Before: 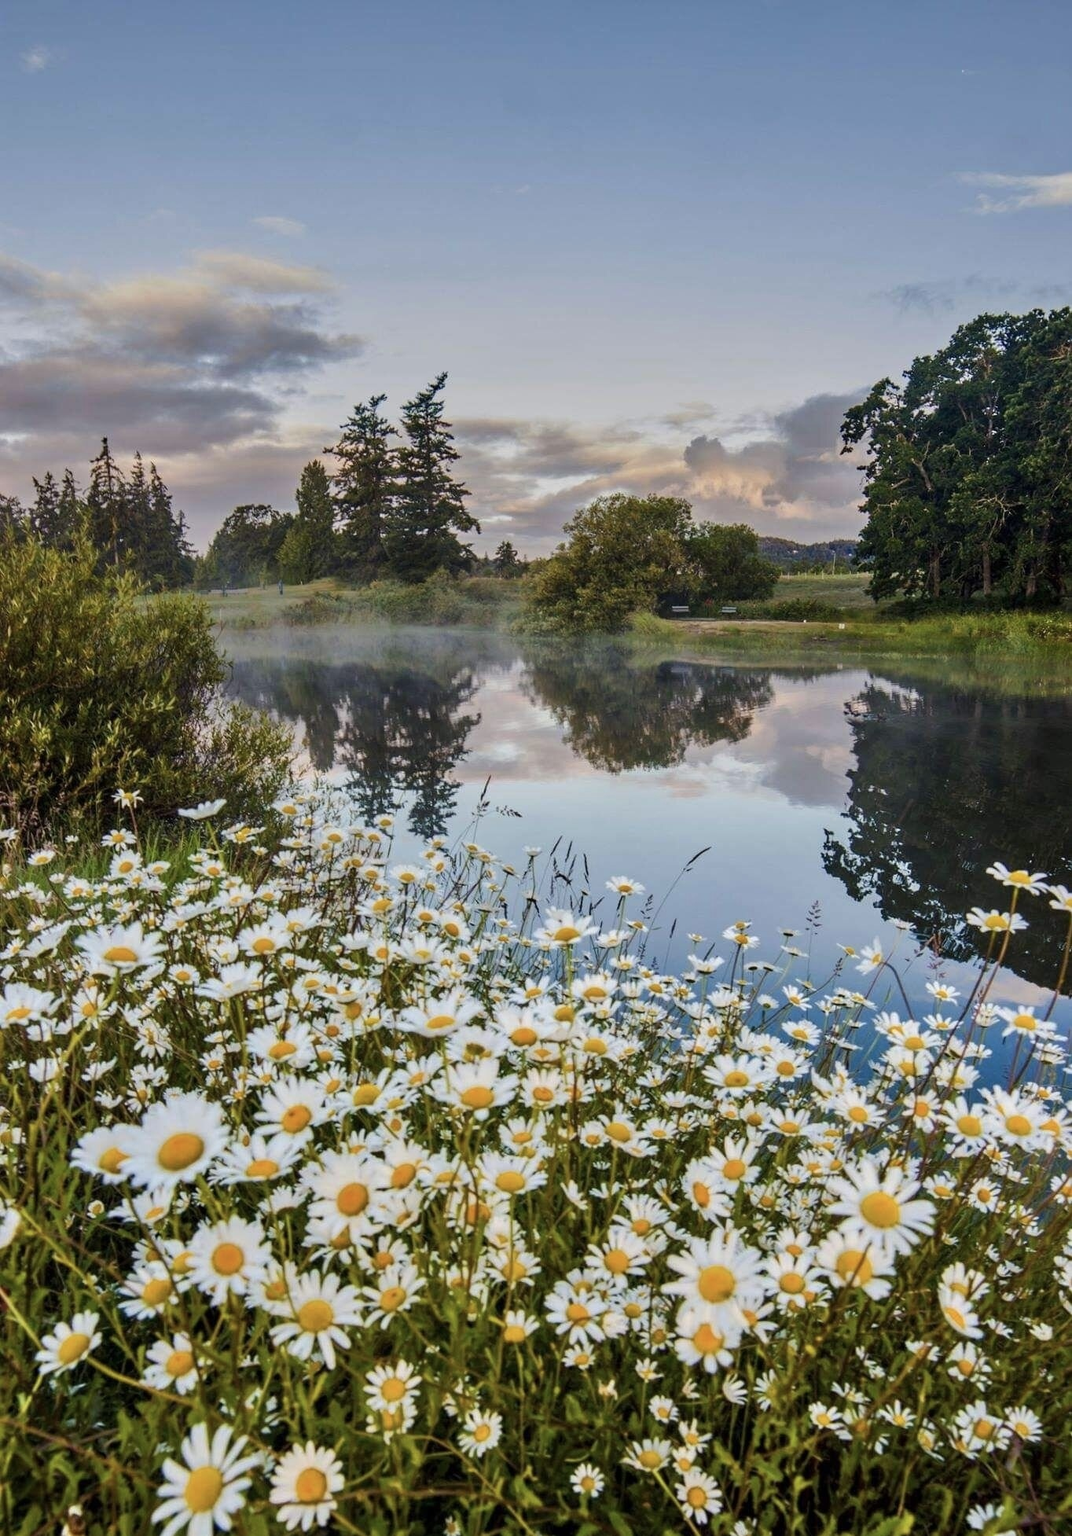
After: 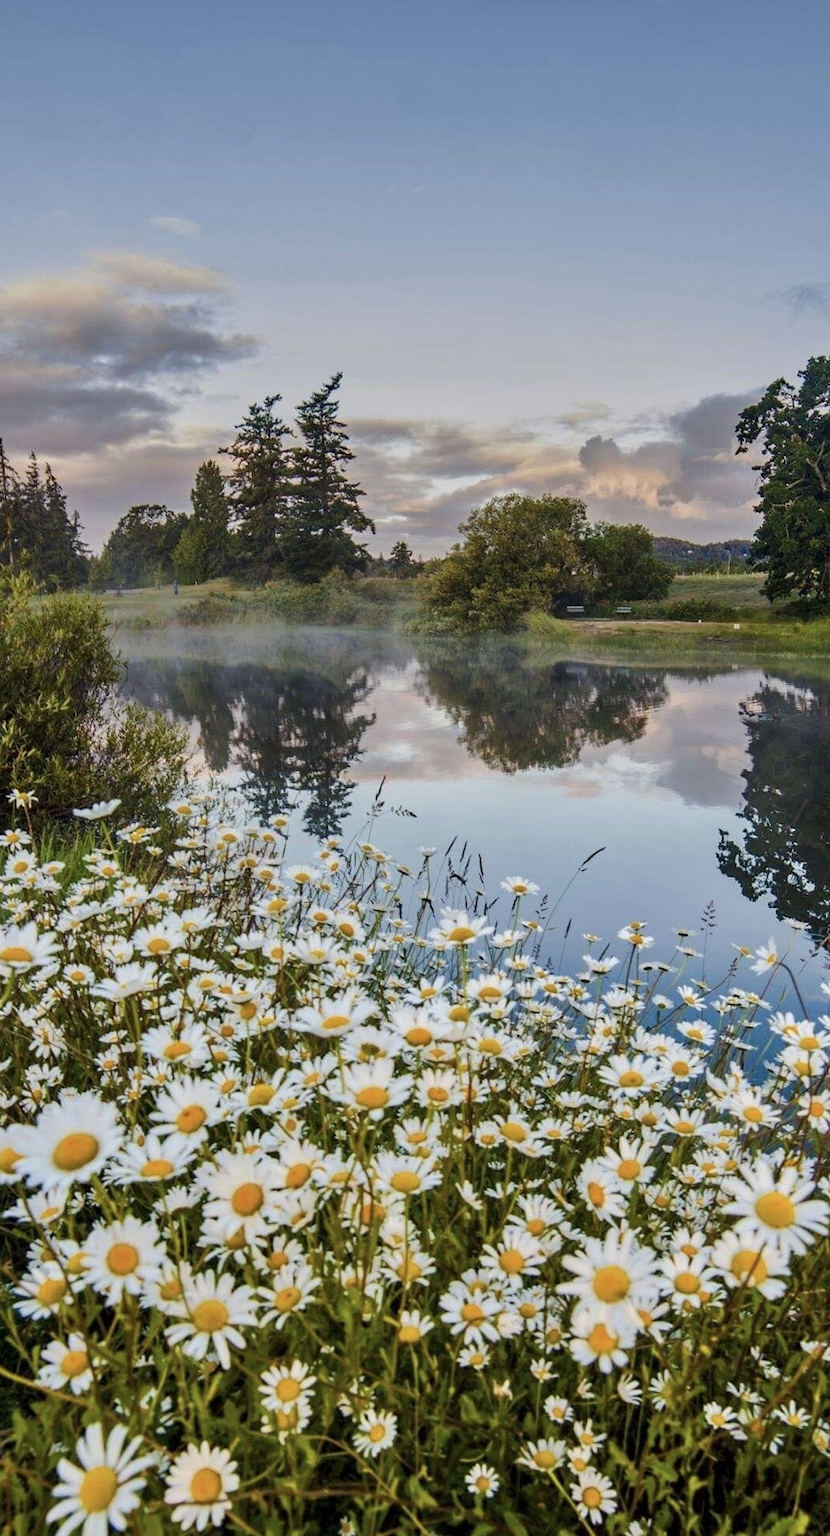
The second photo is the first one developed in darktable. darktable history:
crop: left 9.86%, right 12.678%
